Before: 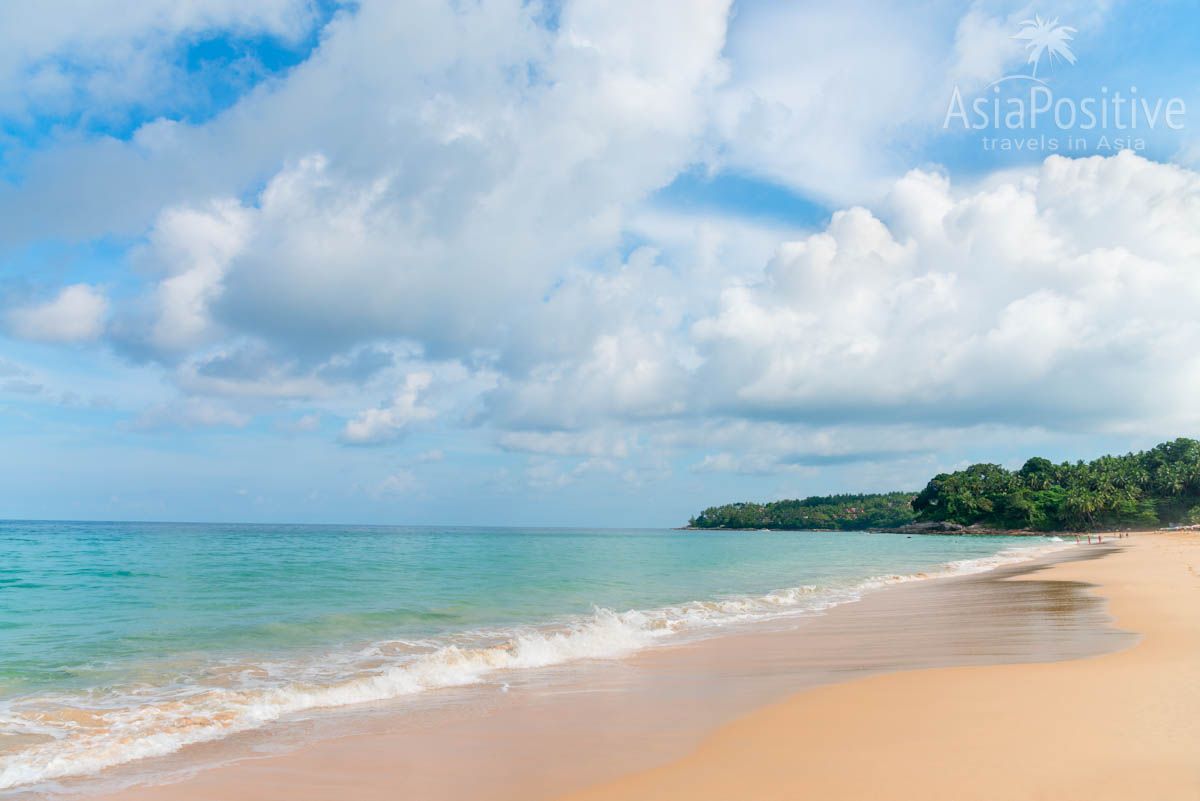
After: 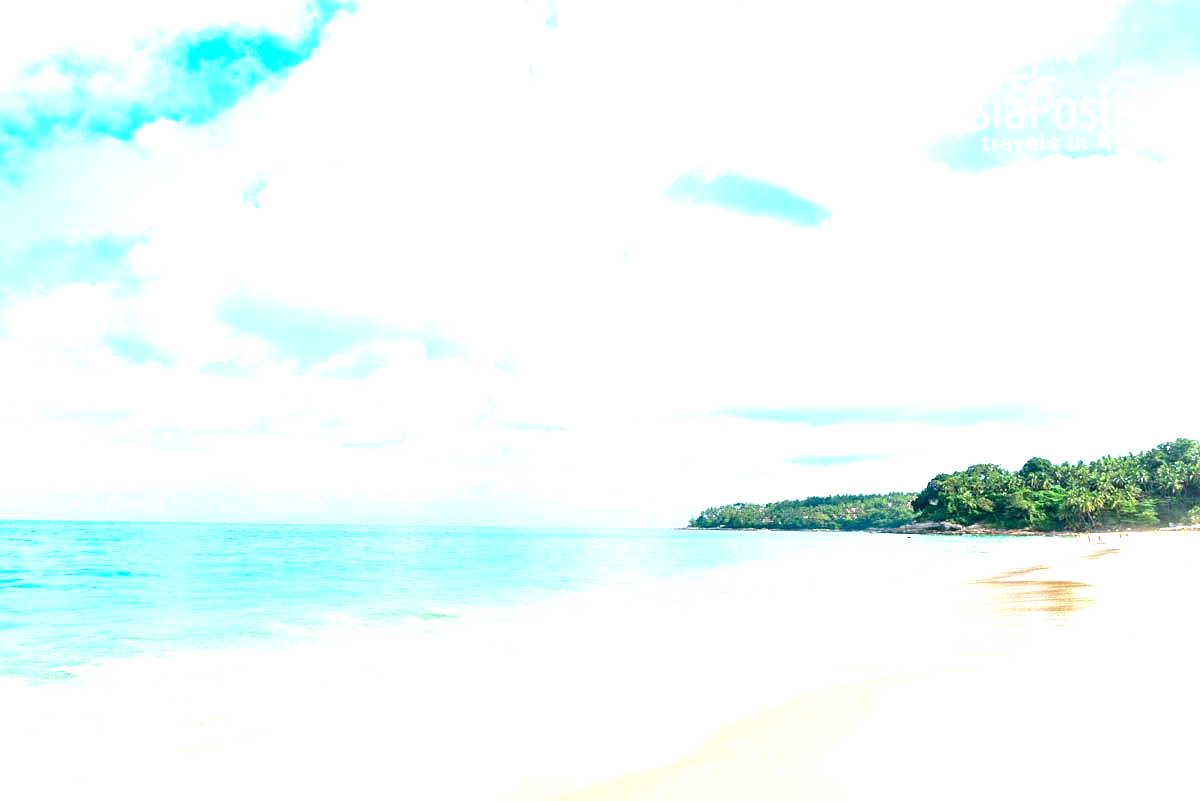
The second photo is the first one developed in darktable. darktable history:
sharpen: amount 0.2
exposure: black level correction 0.001, exposure 1.84 EV, compensate highlight preservation false
